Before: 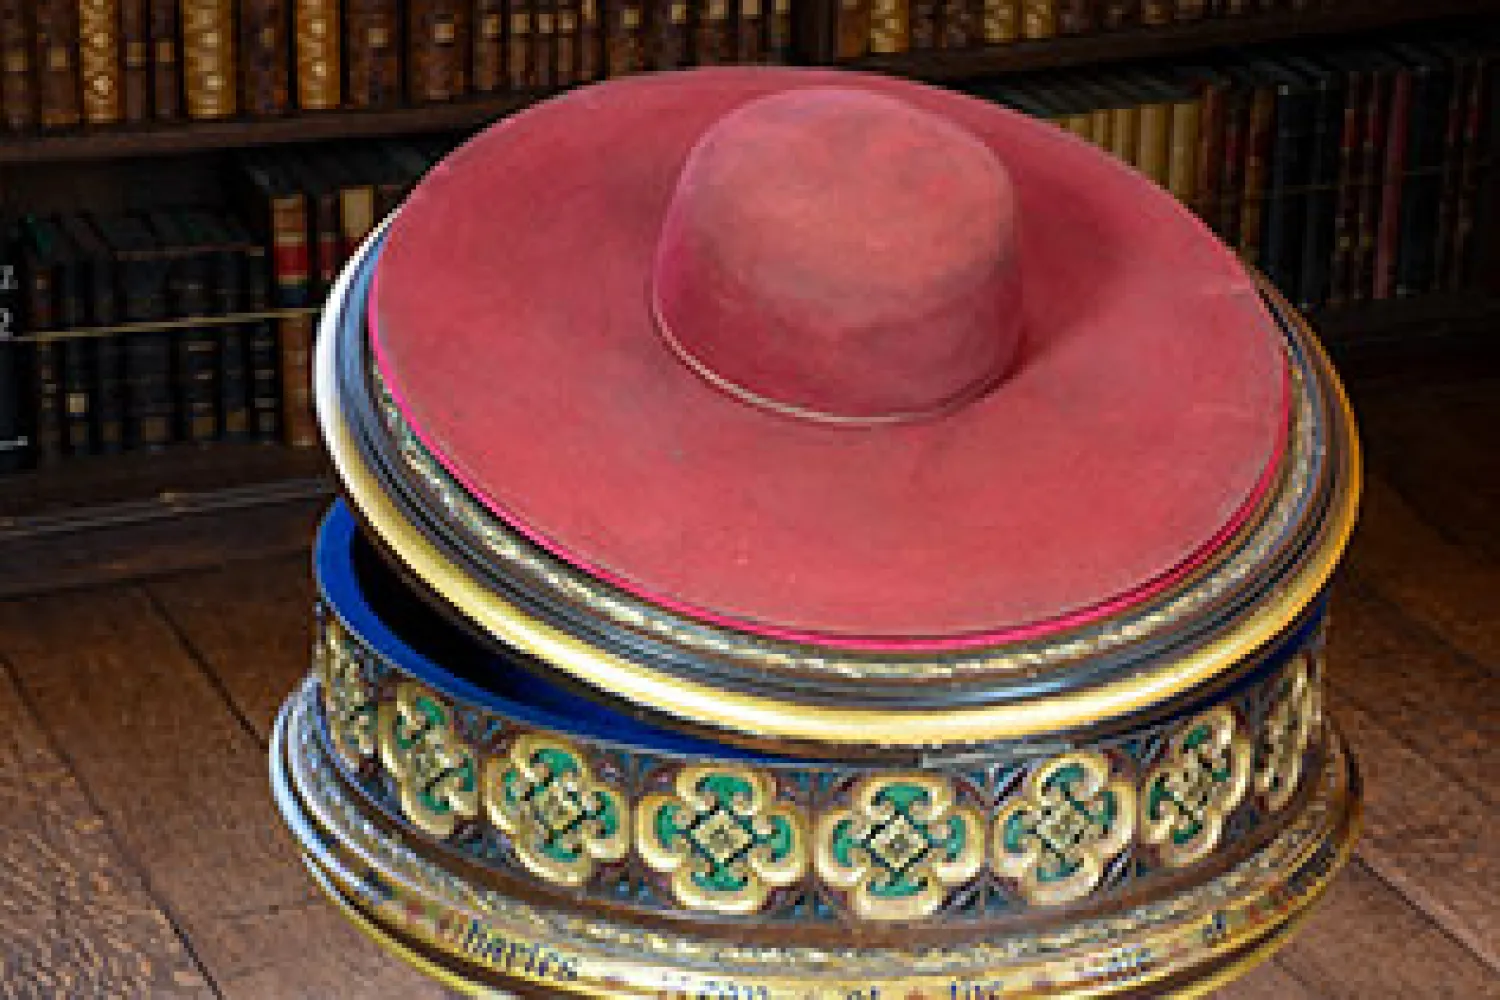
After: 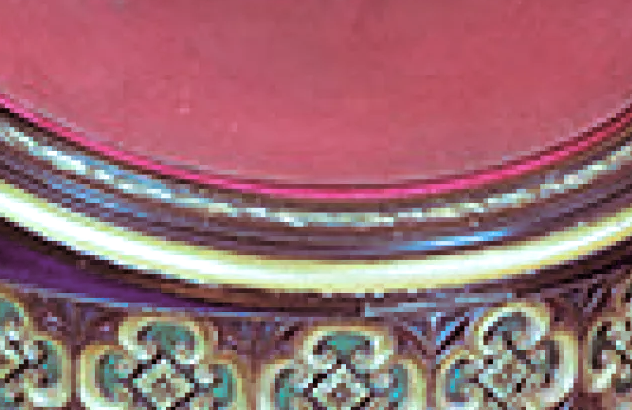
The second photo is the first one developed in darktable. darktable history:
color calibration: x 0.396, y 0.386, temperature 3669 K
crop: left 37.221%, top 45.169%, right 20.63%, bottom 13.777%
split-toning: on, module defaults
